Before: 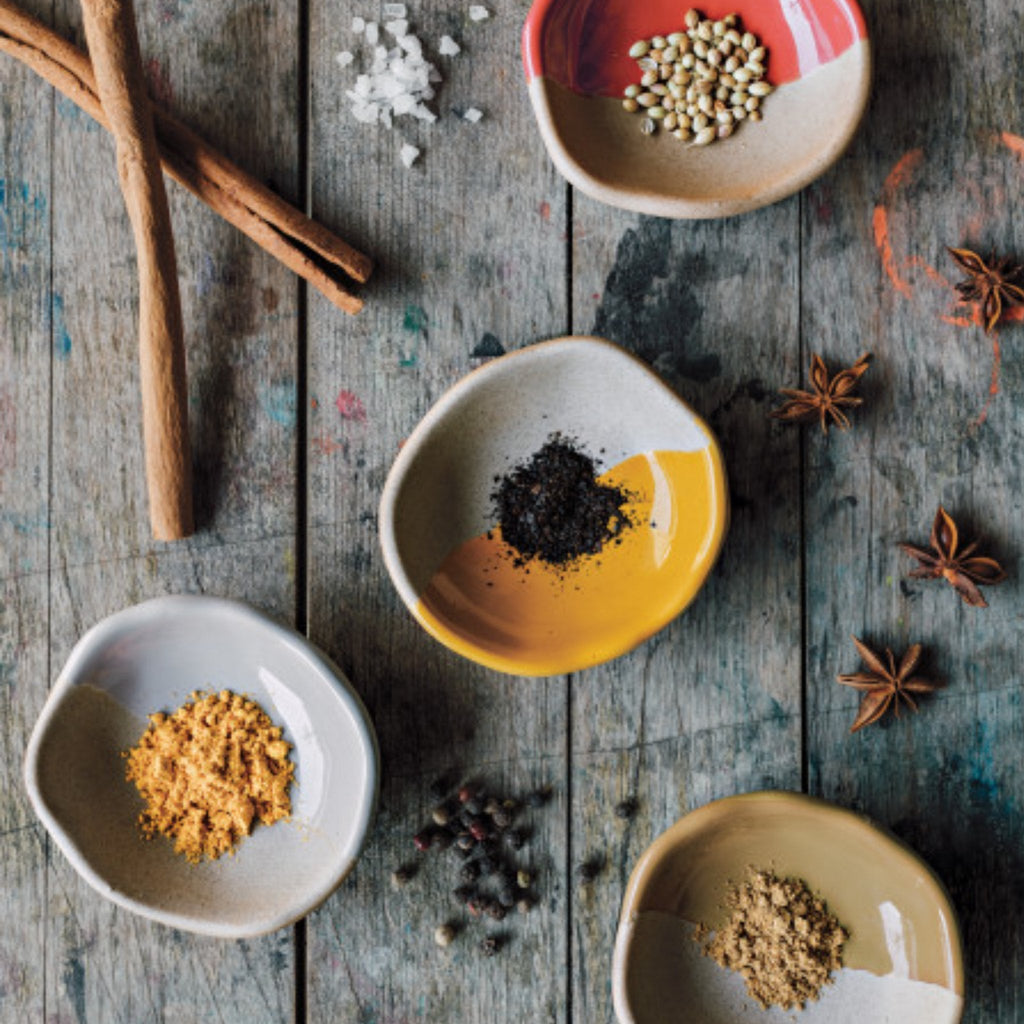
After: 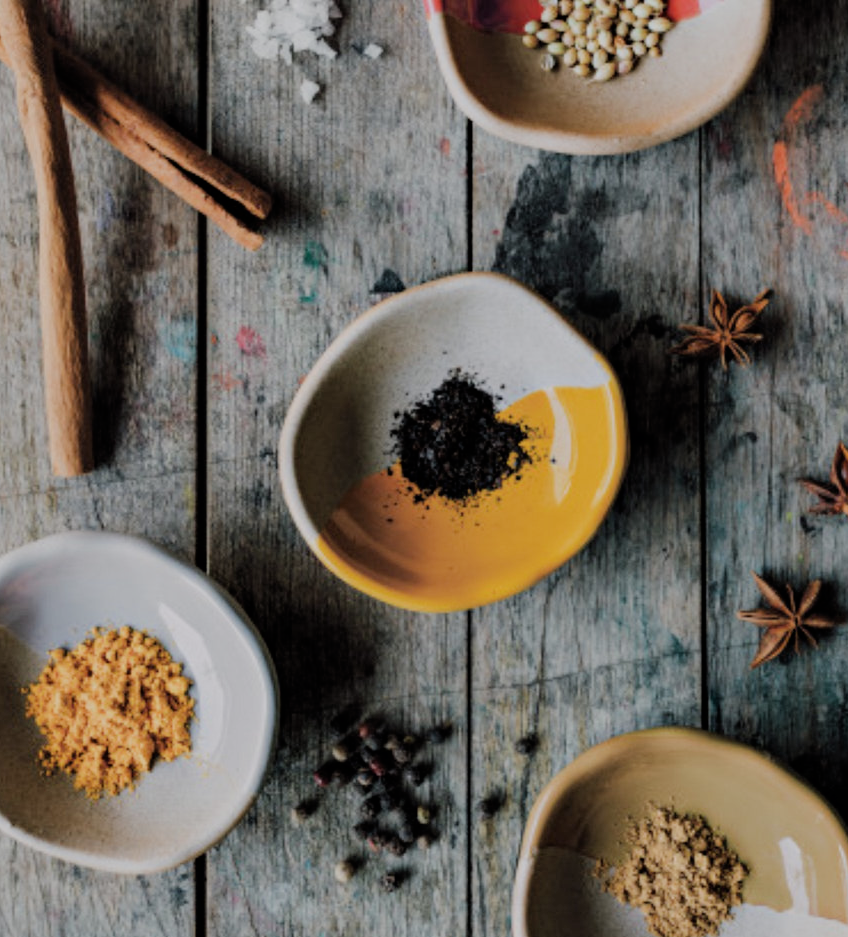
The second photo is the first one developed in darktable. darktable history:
filmic rgb: black relative exposure -7.32 EV, white relative exposure 5.09 EV, hardness 3.2
bloom: size 9%, threshold 100%, strength 7%
crop: left 9.807%, top 6.259%, right 7.334%, bottom 2.177%
